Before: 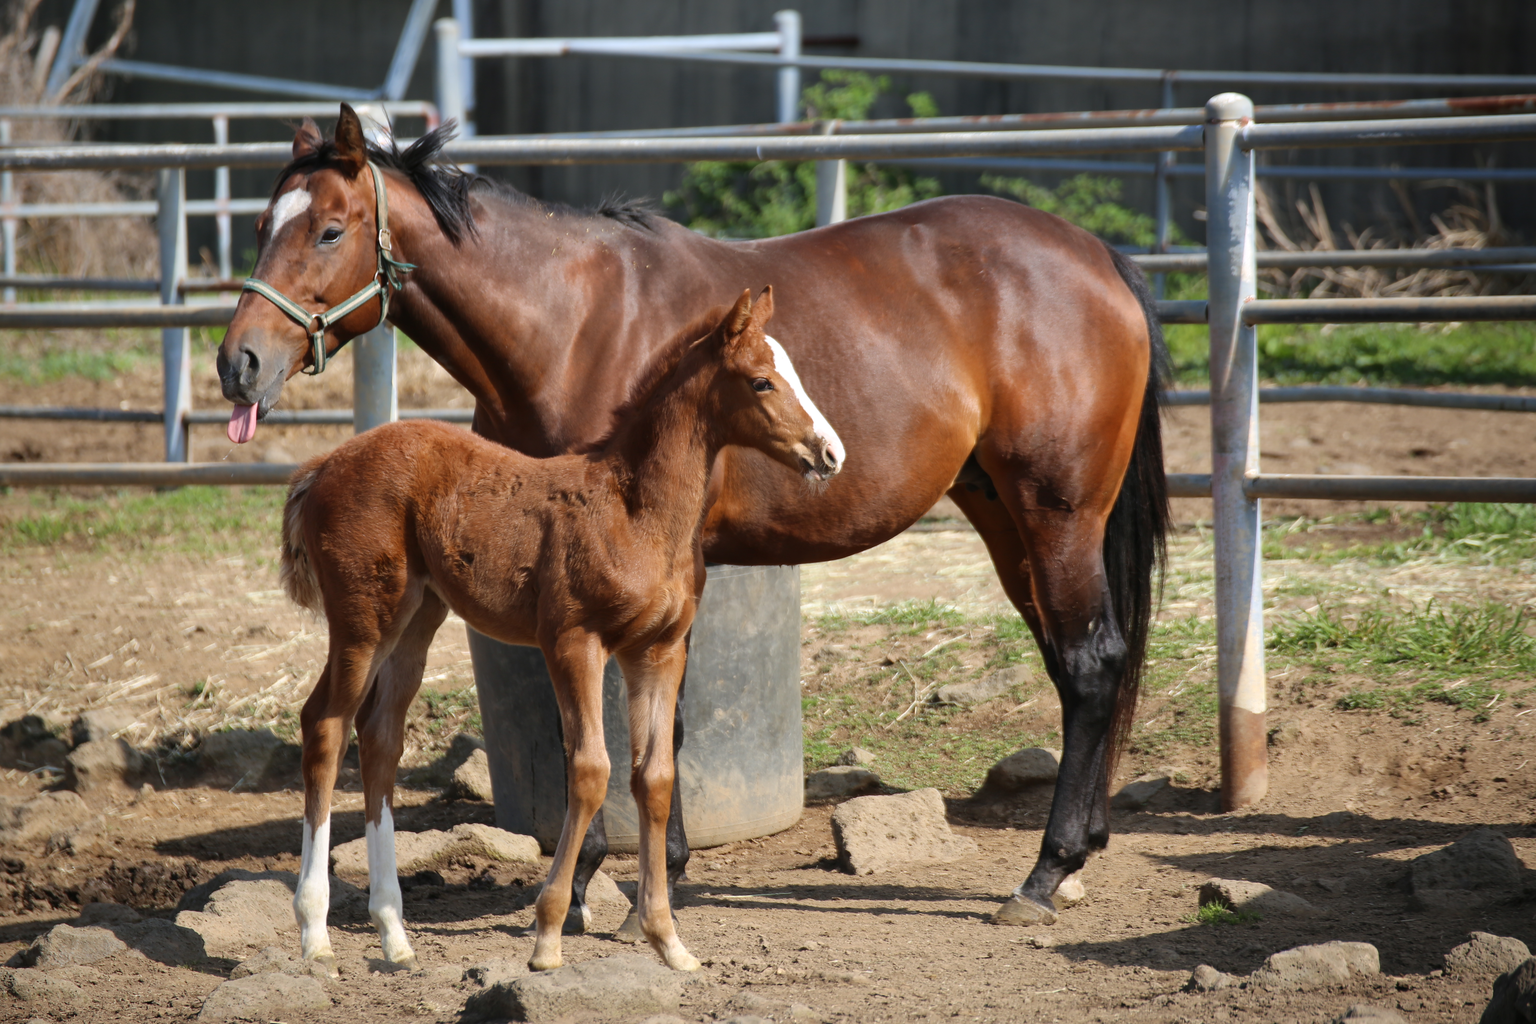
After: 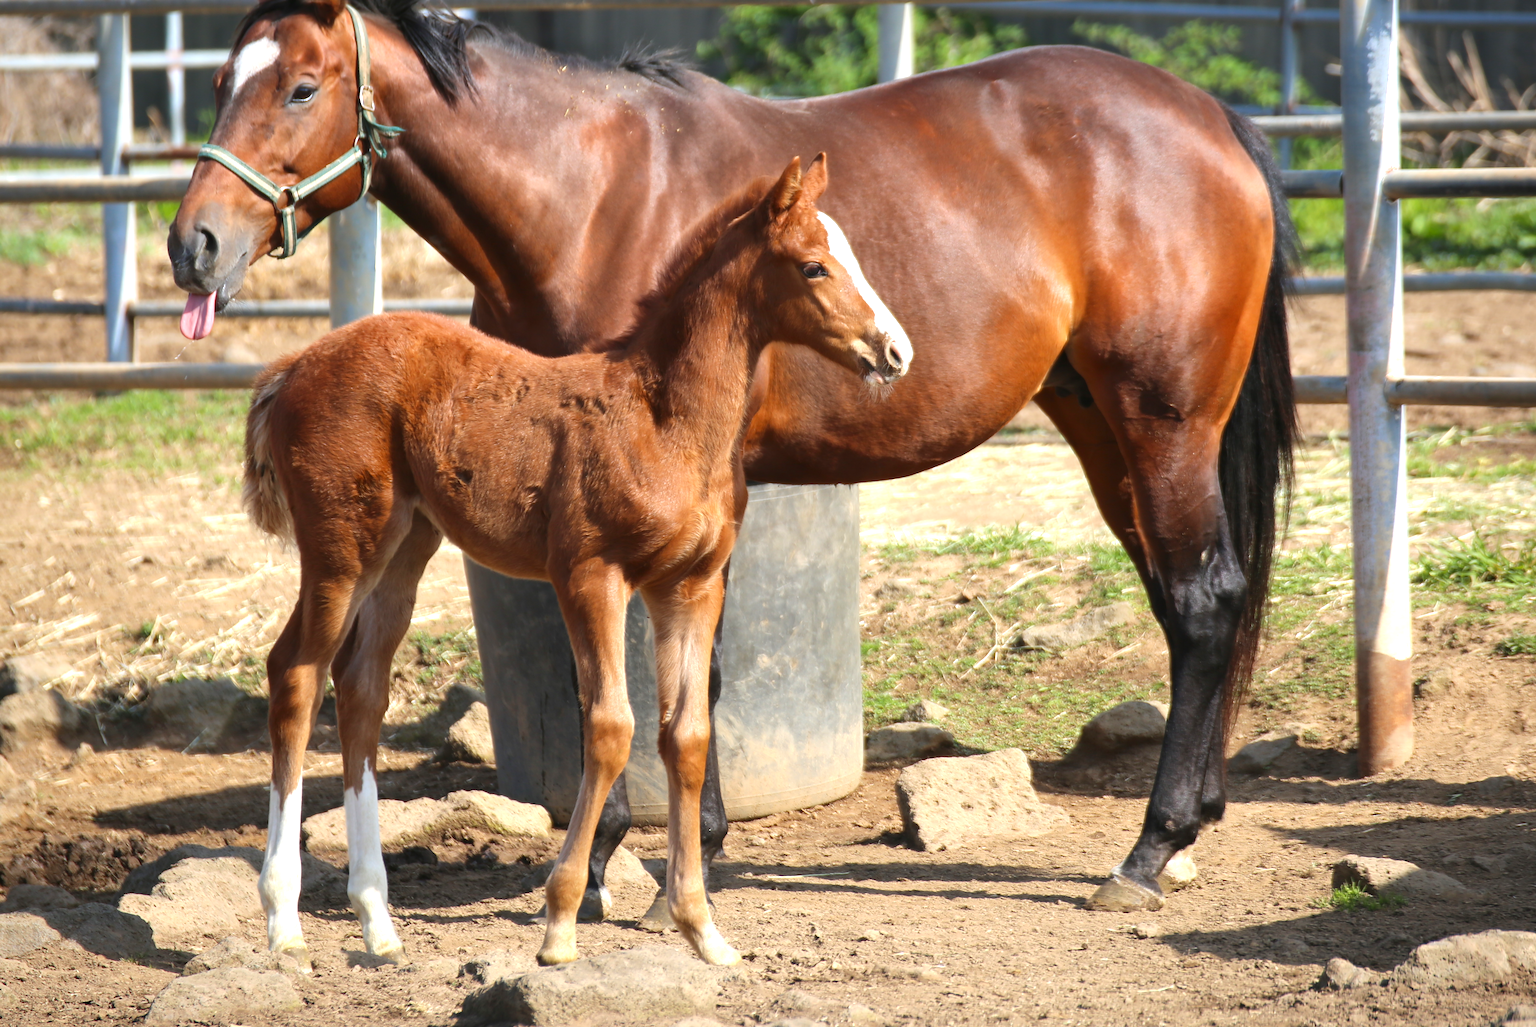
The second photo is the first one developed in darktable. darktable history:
crop and rotate: left 4.946%, top 15.343%, right 10.709%
exposure: black level correction 0, exposure 0.695 EV, compensate exposure bias true, compensate highlight preservation false
contrast brightness saturation: saturation 0.132
